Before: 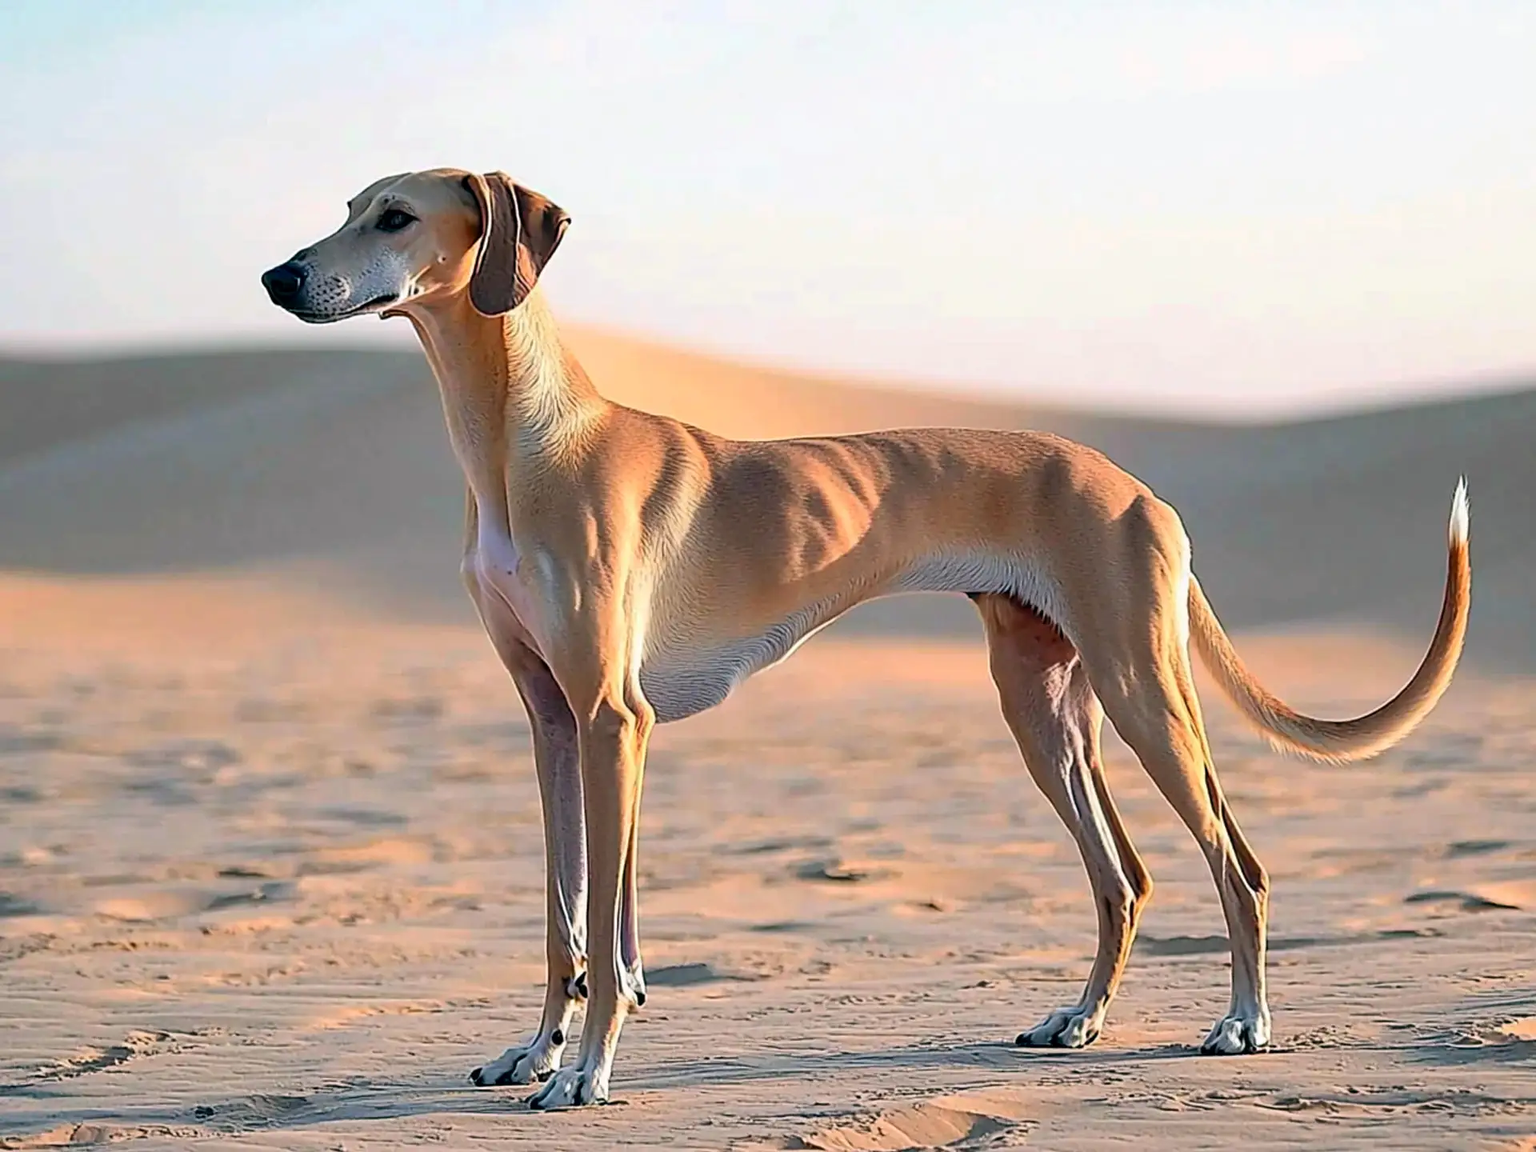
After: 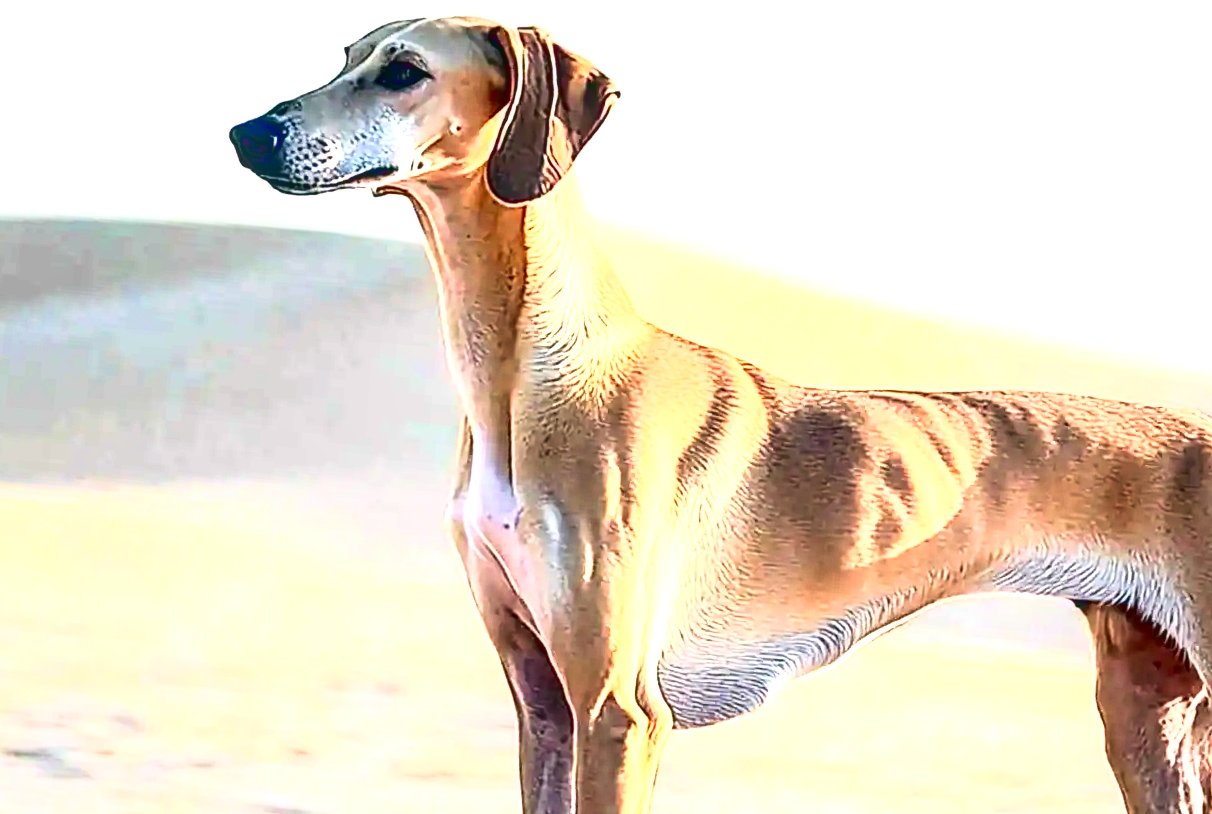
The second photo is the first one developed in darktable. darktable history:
base curve: curves: ch0 [(0, 0.036) (0.007, 0.037) (0.604, 0.887) (1, 1)]
exposure: black level correction 0, exposure 1.298 EV, compensate highlight preservation false
crop and rotate: angle -4.92°, left 2.157%, top 6.994%, right 27.705%, bottom 30.17%
velvia: on, module defaults
local contrast: highlights 21%, shadows 71%, detail 170%
